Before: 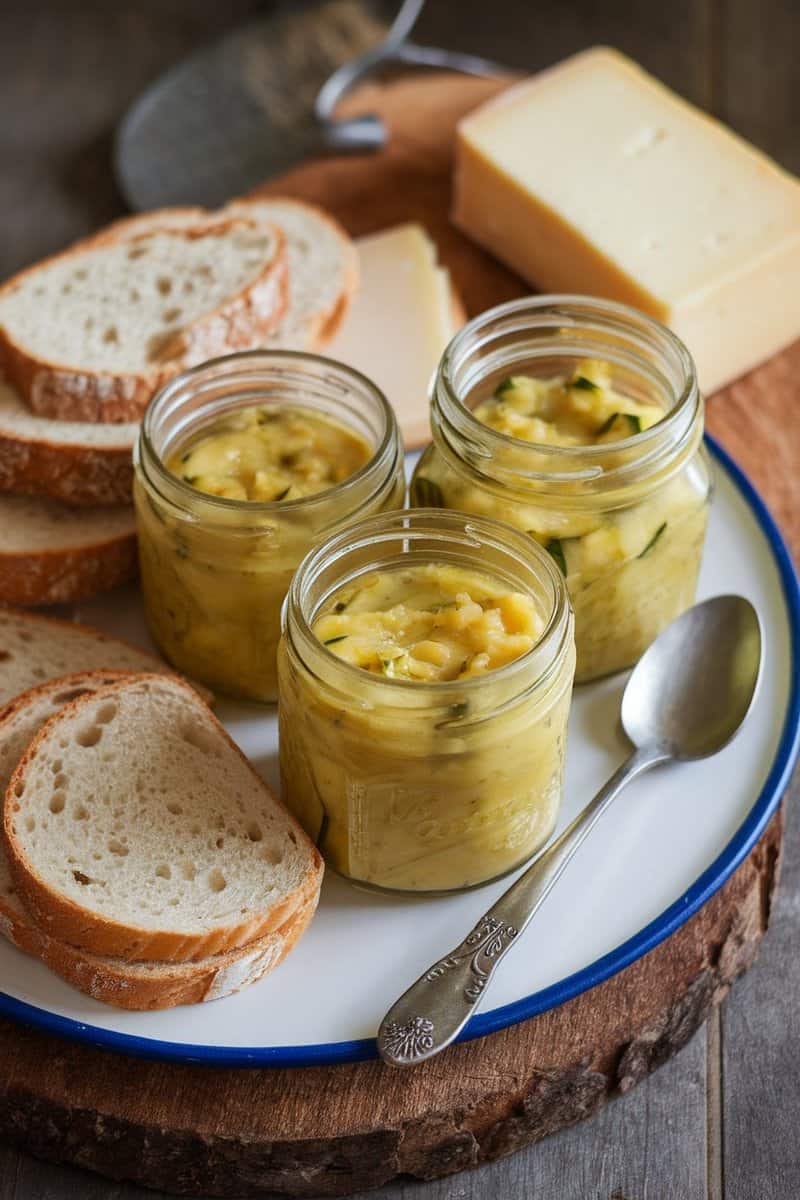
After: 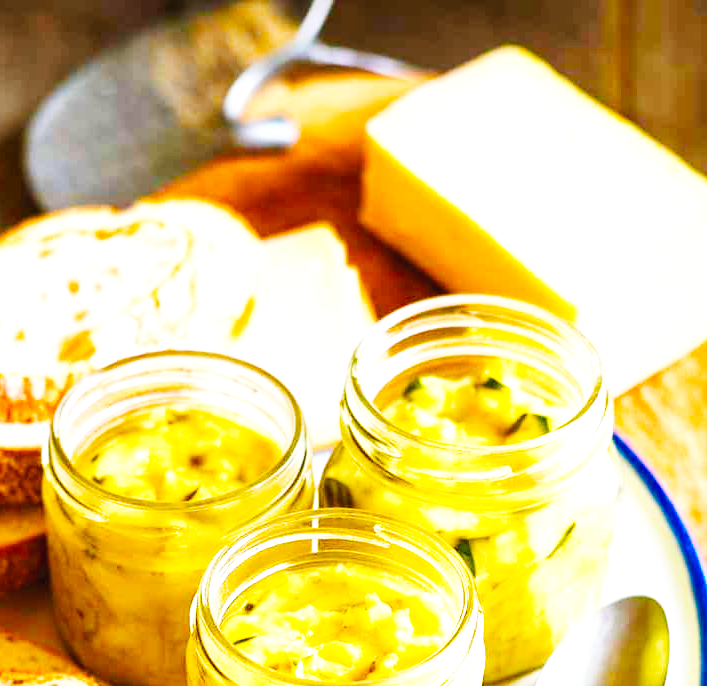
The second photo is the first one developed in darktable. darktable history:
exposure: black level correction 0, exposure 0.702 EV, compensate highlight preservation false
base curve: curves: ch0 [(0, 0.003) (0.001, 0.002) (0.006, 0.004) (0.02, 0.022) (0.048, 0.086) (0.094, 0.234) (0.162, 0.431) (0.258, 0.629) (0.385, 0.8) (0.548, 0.918) (0.751, 0.988) (1, 1)], preserve colors none
crop and rotate: left 11.612%, bottom 42.773%
color balance rgb: linear chroma grading › global chroma 3.236%, perceptual saturation grading › global saturation 40.037%, perceptual saturation grading › highlights -24.999%, perceptual saturation grading › mid-tones 34.313%, perceptual saturation grading › shadows 35.196%, perceptual brilliance grading › highlights 10.377%, perceptual brilliance grading › mid-tones 5.054%, global vibrance 20%
